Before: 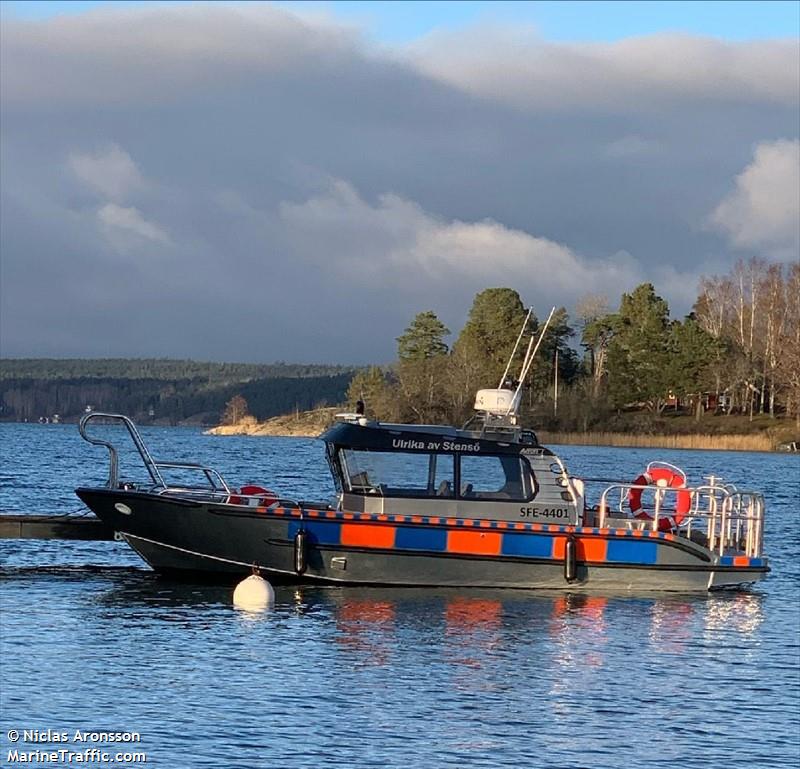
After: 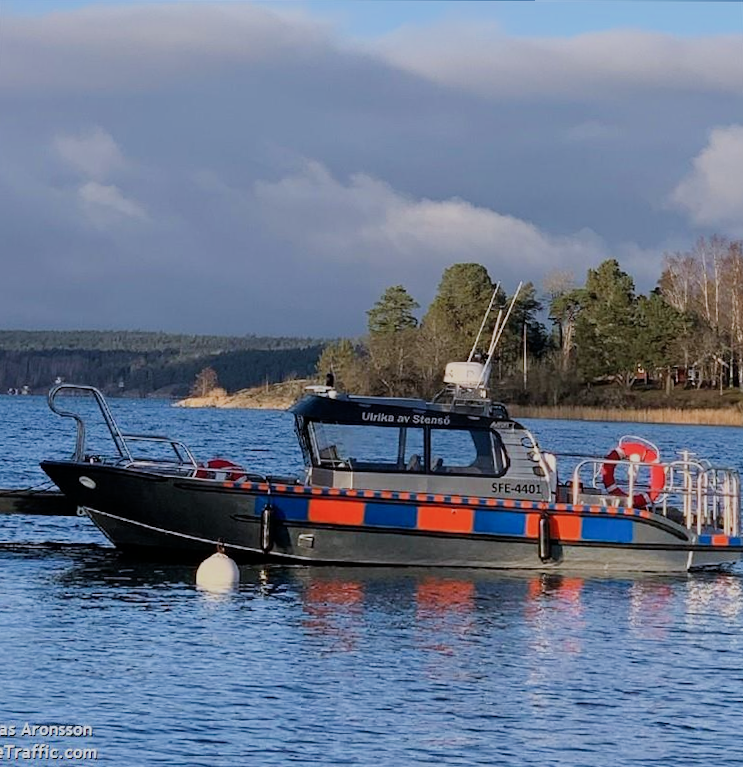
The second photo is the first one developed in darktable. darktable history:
rotate and perspective: rotation 0.215°, lens shift (vertical) -0.139, crop left 0.069, crop right 0.939, crop top 0.002, crop bottom 0.996
color calibration: illuminant as shot in camera, x 0.358, y 0.373, temperature 4628.91 K
exposure: compensate highlight preservation false
filmic rgb: black relative exposure -16 EV, white relative exposure 6.12 EV, hardness 5.22
